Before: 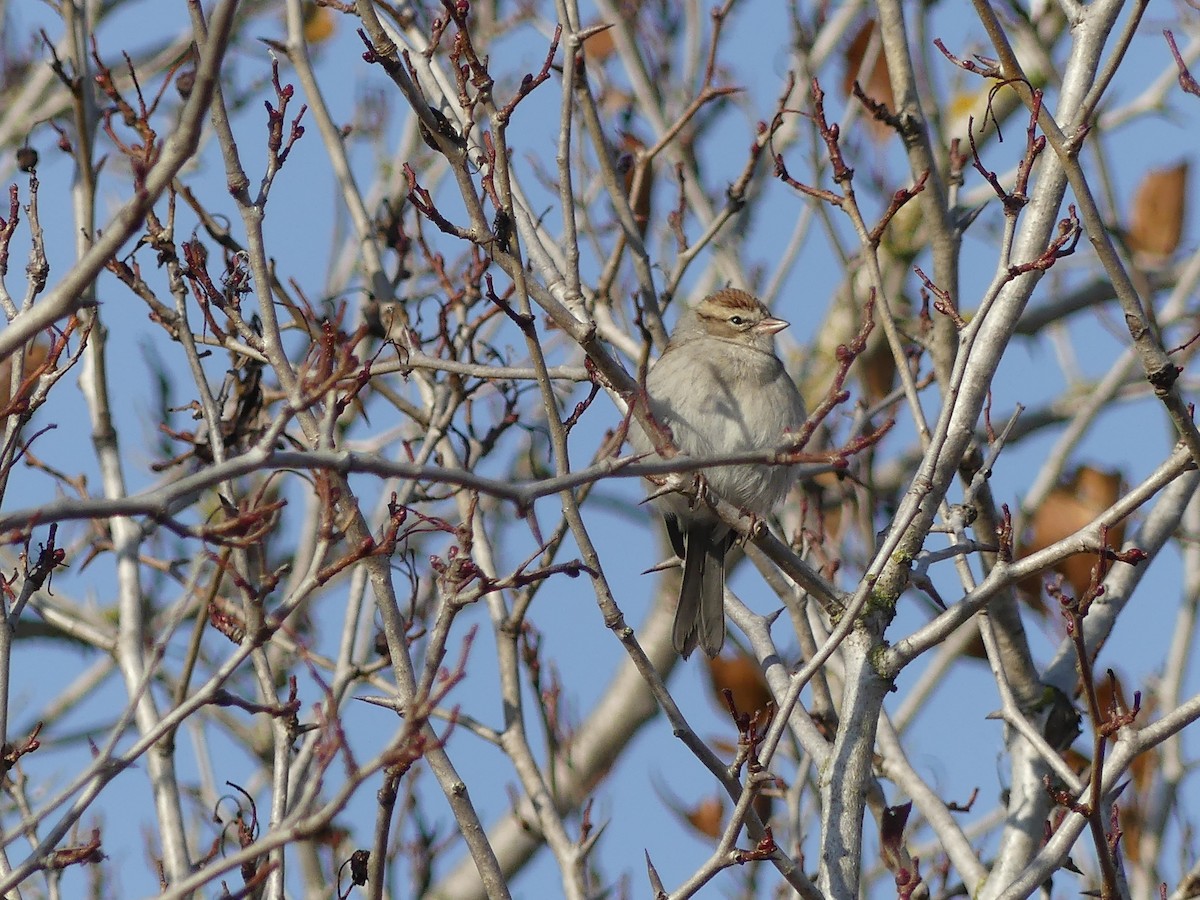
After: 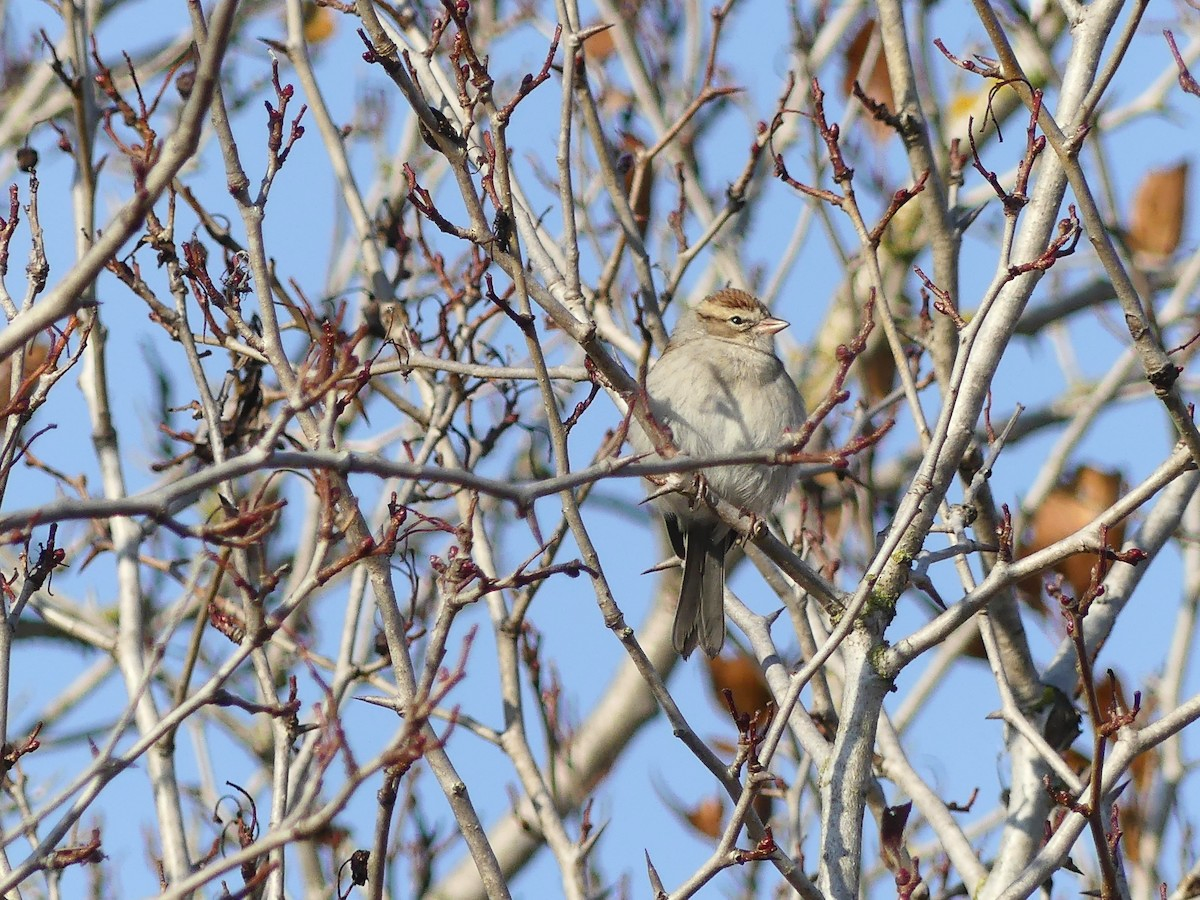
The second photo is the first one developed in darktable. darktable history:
contrast brightness saturation: contrast 0.196, brightness 0.15, saturation 0.142
